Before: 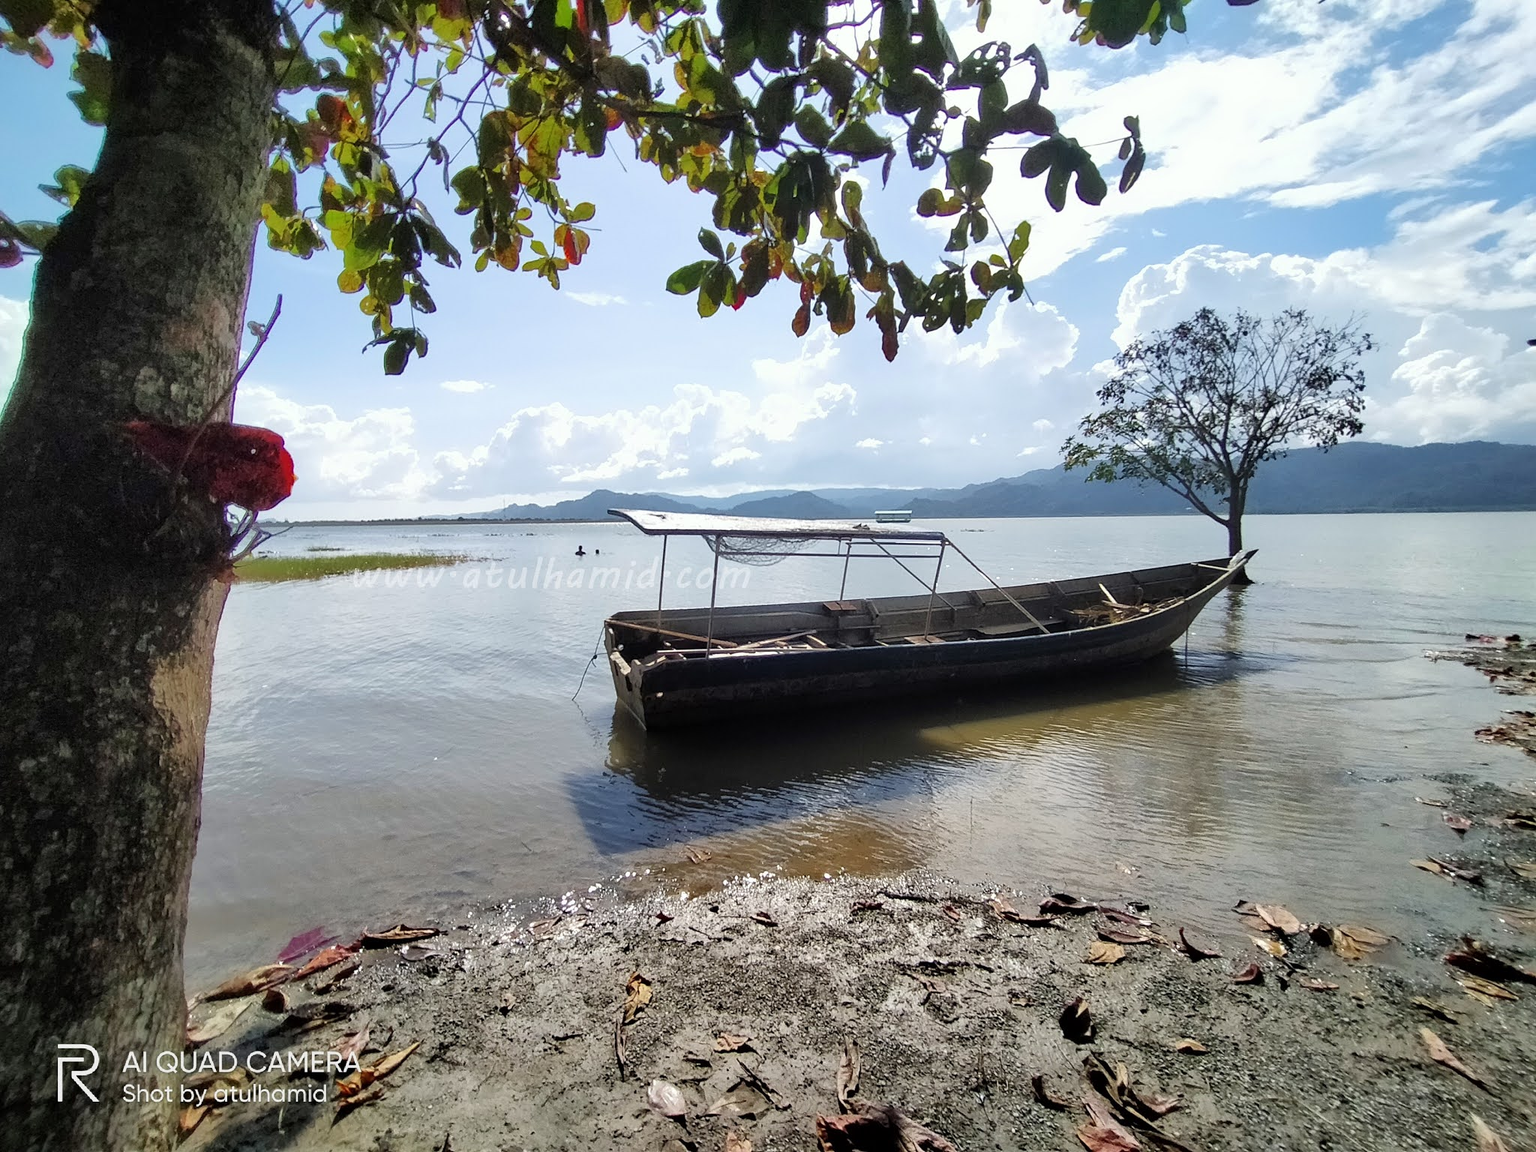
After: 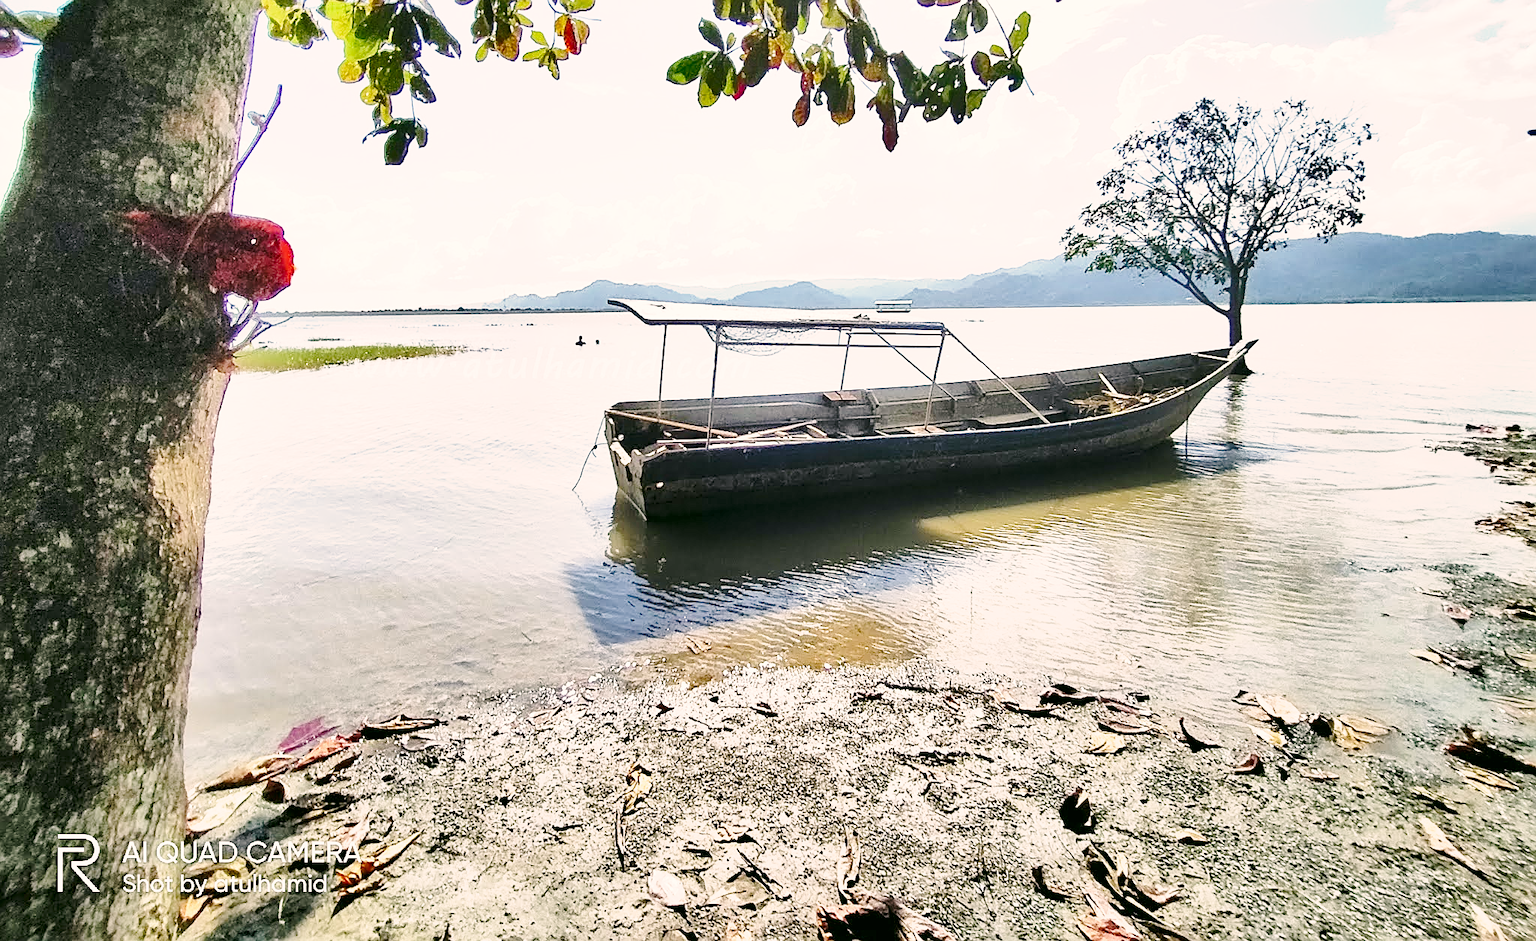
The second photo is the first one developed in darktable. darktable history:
crop and rotate: top 18.27%
color correction: highlights a* 4.62, highlights b* 4.96, shadows a* -7.5, shadows b* 4.99
exposure: exposure 0.943 EV, compensate highlight preservation false
sharpen: on, module defaults
shadows and highlights: soften with gaussian
base curve: curves: ch0 [(0, 0) (0.025, 0.046) (0.112, 0.277) (0.467, 0.74) (0.814, 0.929) (1, 0.942)], preserve colors none
